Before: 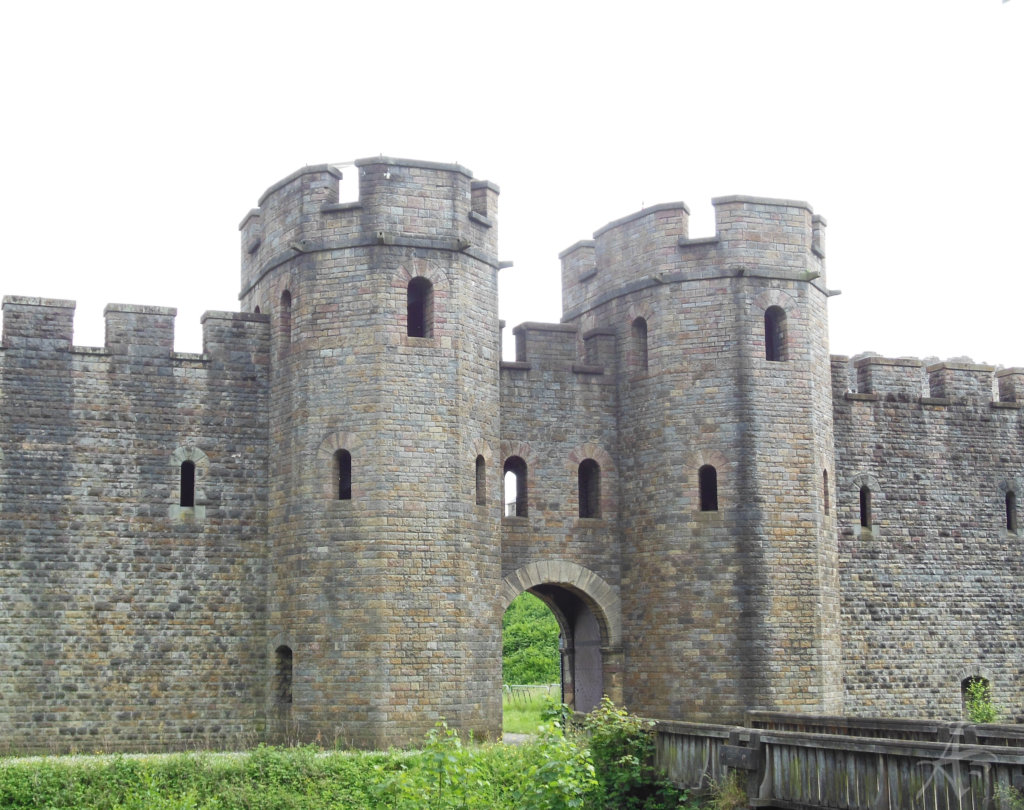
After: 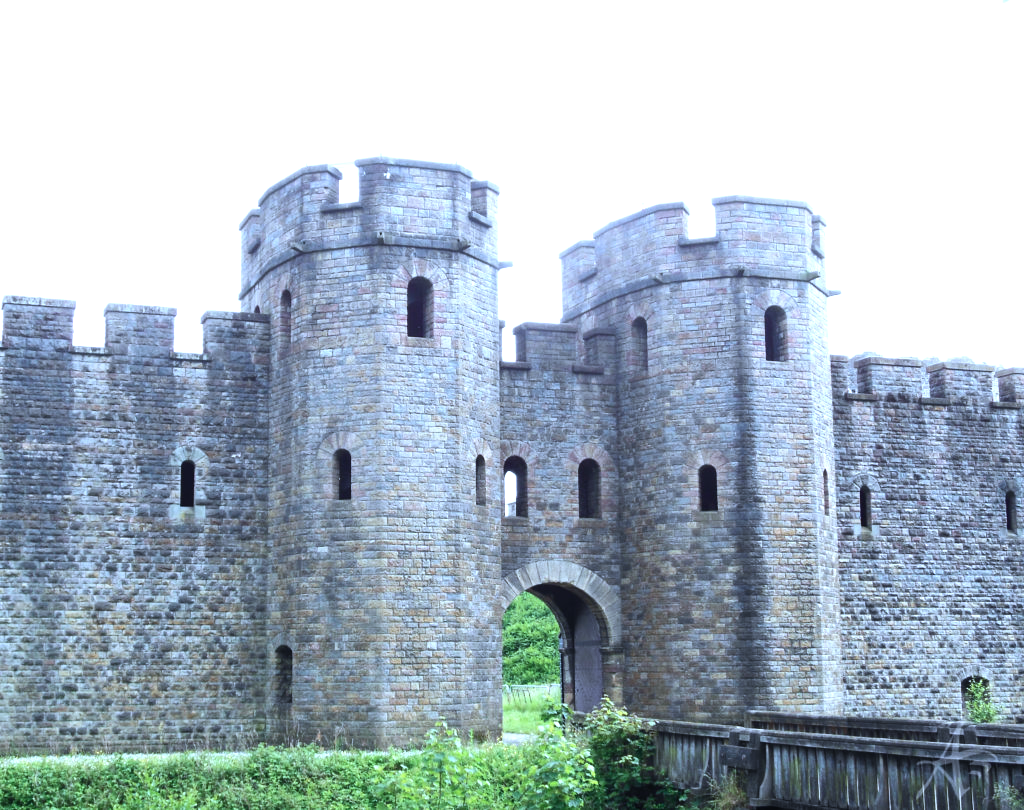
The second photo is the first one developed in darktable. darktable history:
tone equalizer: -8 EV -0.75 EV, -7 EV -0.7 EV, -6 EV -0.6 EV, -5 EV -0.4 EV, -3 EV 0.4 EV, -2 EV 0.6 EV, -1 EV 0.7 EV, +0 EV 0.75 EV, edges refinement/feathering 500, mask exposure compensation -1.57 EV, preserve details no
color calibration: illuminant custom, x 0.39, y 0.392, temperature 3856.94 K
